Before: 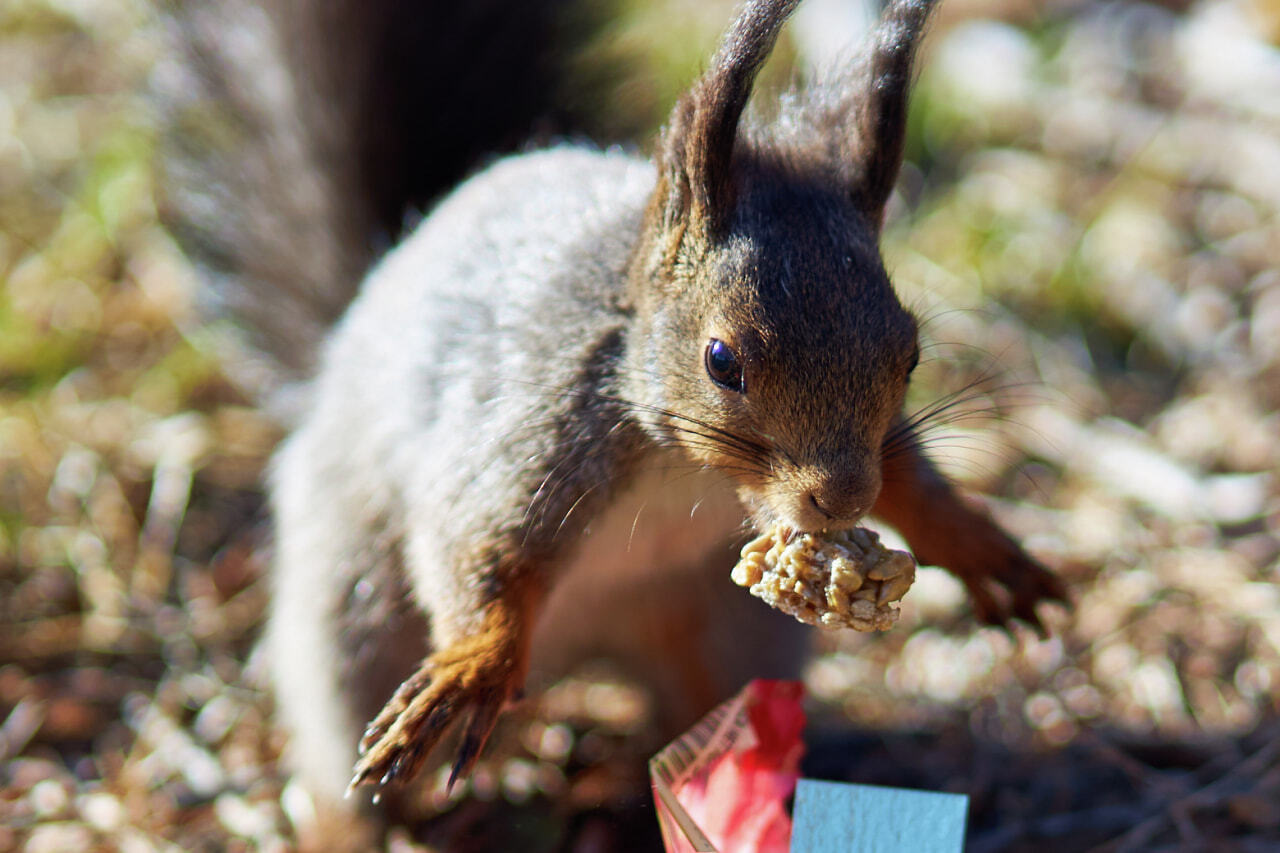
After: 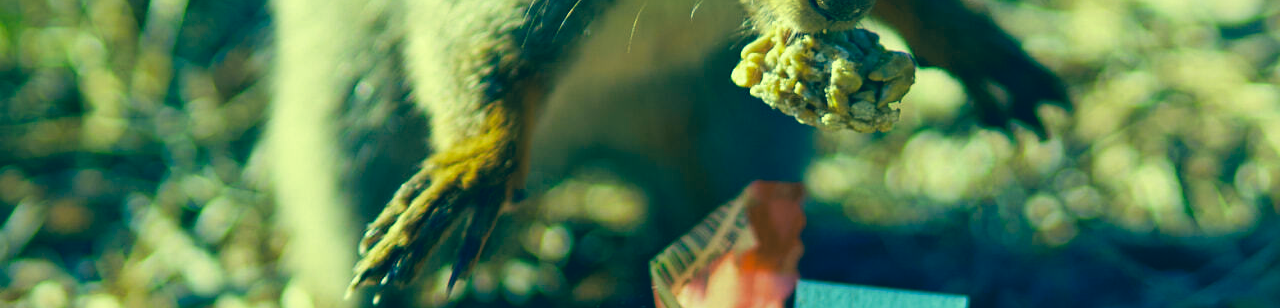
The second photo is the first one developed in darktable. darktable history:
color correction: highlights a* -15.32, highlights b* 39.85, shadows a* -39.75, shadows b* -26.97
crop and rotate: top 58.657%, bottom 5.173%
